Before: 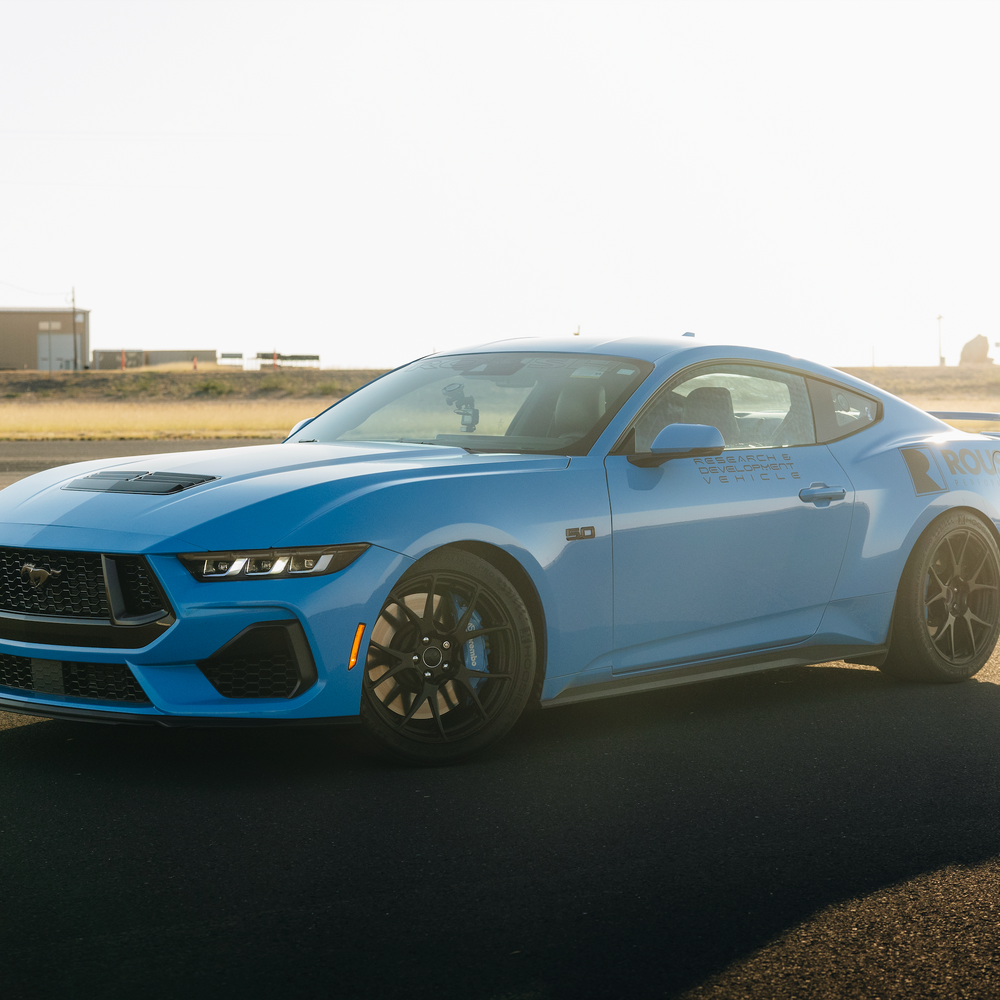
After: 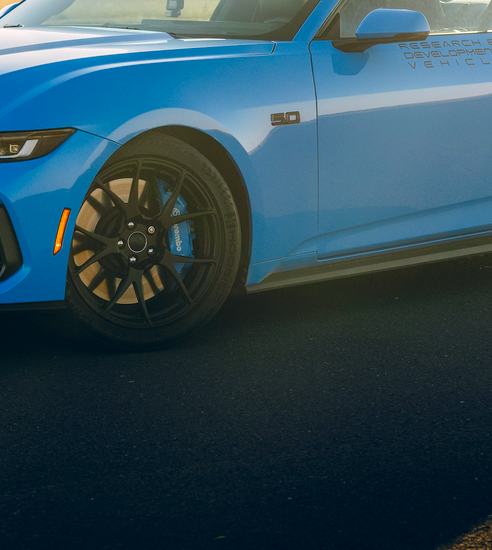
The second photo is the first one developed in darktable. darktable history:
color balance rgb: highlights gain › chroma 0.125%, highlights gain › hue 330.33°, global offset › chroma 0.062%, global offset › hue 253.24°, linear chroma grading › global chroma 9.905%, perceptual saturation grading › global saturation 20%, perceptual saturation grading › highlights -25.081%, perceptual saturation grading › shadows 24.02%
color correction: highlights a* 3.29, highlights b* 1.95, saturation 1.18
crop: left 29.525%, top 41.527%, right 21.255%, bottom 3.465%
local contrast: on, module defaults
